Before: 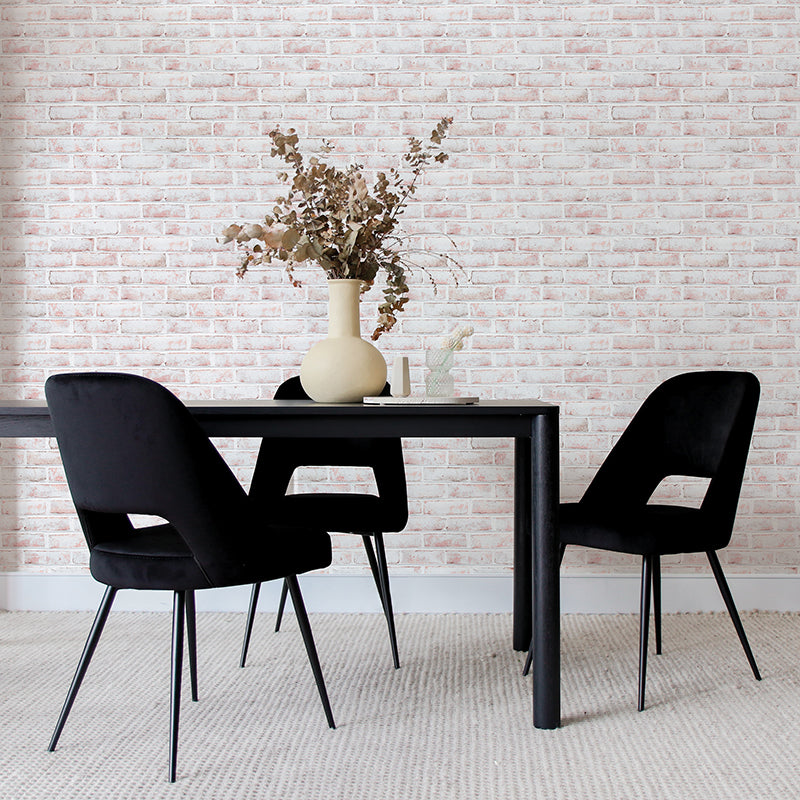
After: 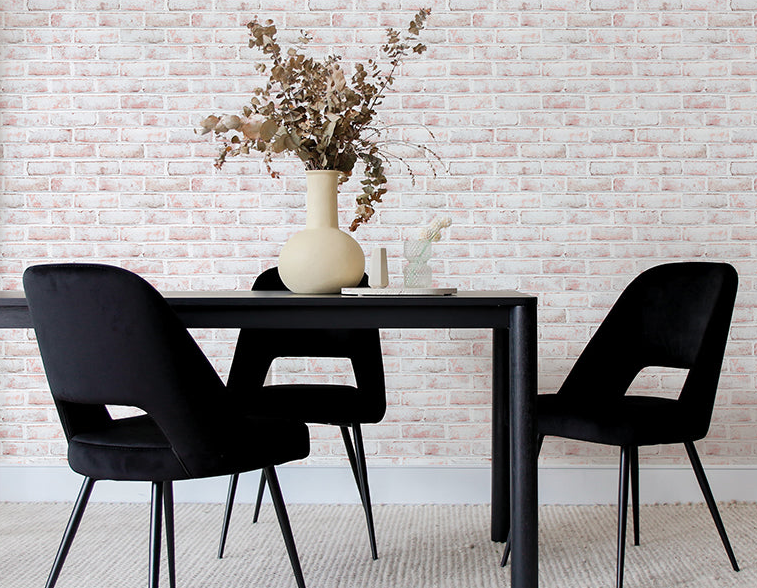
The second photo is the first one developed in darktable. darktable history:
crop and rotate: left 2.839%, top 13.642%, right 2.477%, bottom 12.857%
